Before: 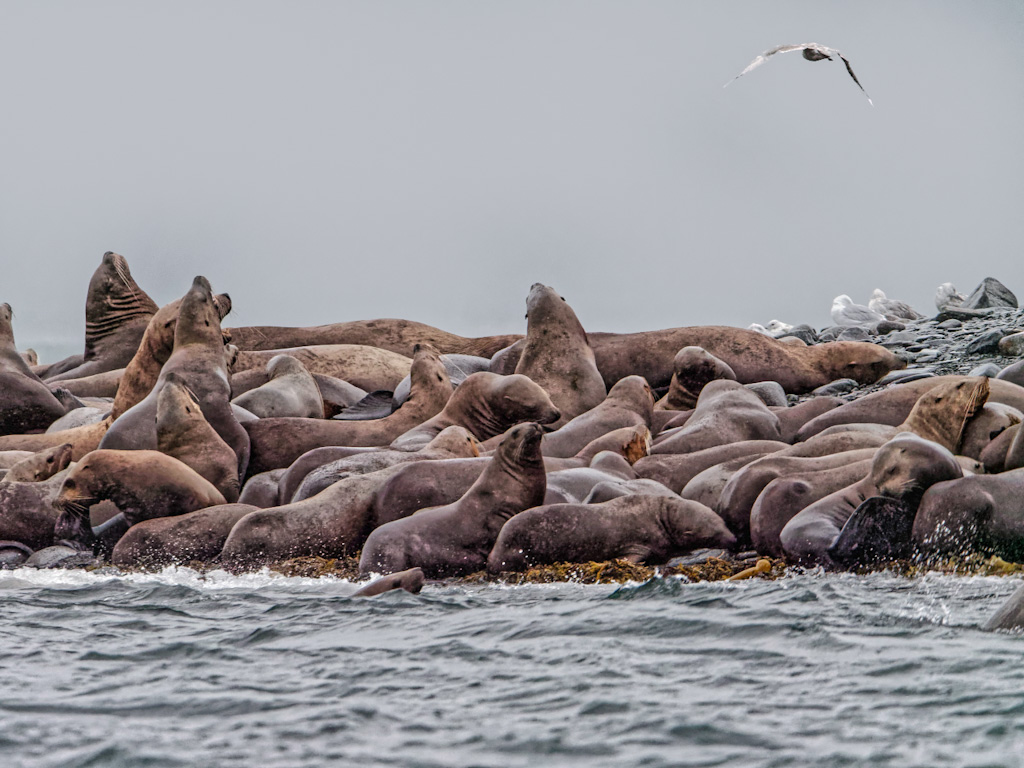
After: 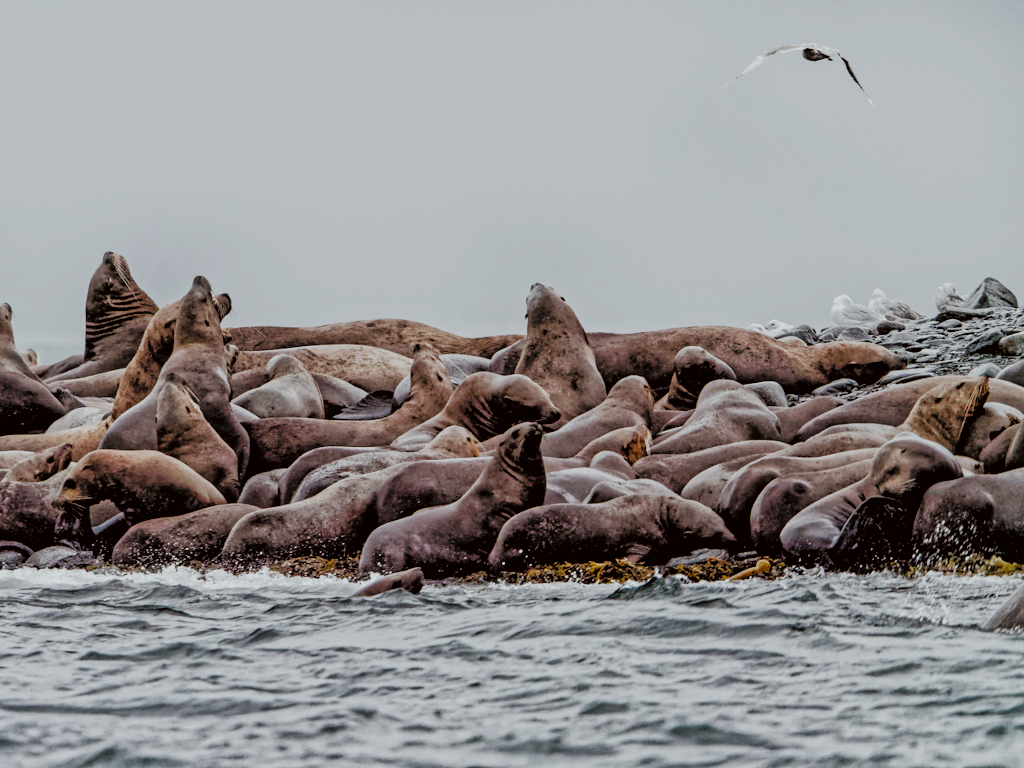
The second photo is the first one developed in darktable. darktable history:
tone equalizer: -8 EV -1.82 EV, -7 EV -1.12 EV, -6 EV -1.59 EV, edges refinement/feathering 500, mask exposure compensation -1.57 EV, preserve details guided filter
contrast brightness saturation: saturation -0.052
filmic rgb: black relative exposure -5.15 EV, white relative exposure 3.97 EV, hardness 2.89, contrast 1.183, highlights saturation mix -28.8%, add noise in highlights 0.001, preserve chrominance no, color science v3 (2019), use custom middle-gray values true, contrast in highlights soft
color correction: highlights a* -2.83, highlights b* -2.15, shadows a* 2.23, shadows b* 2.84
